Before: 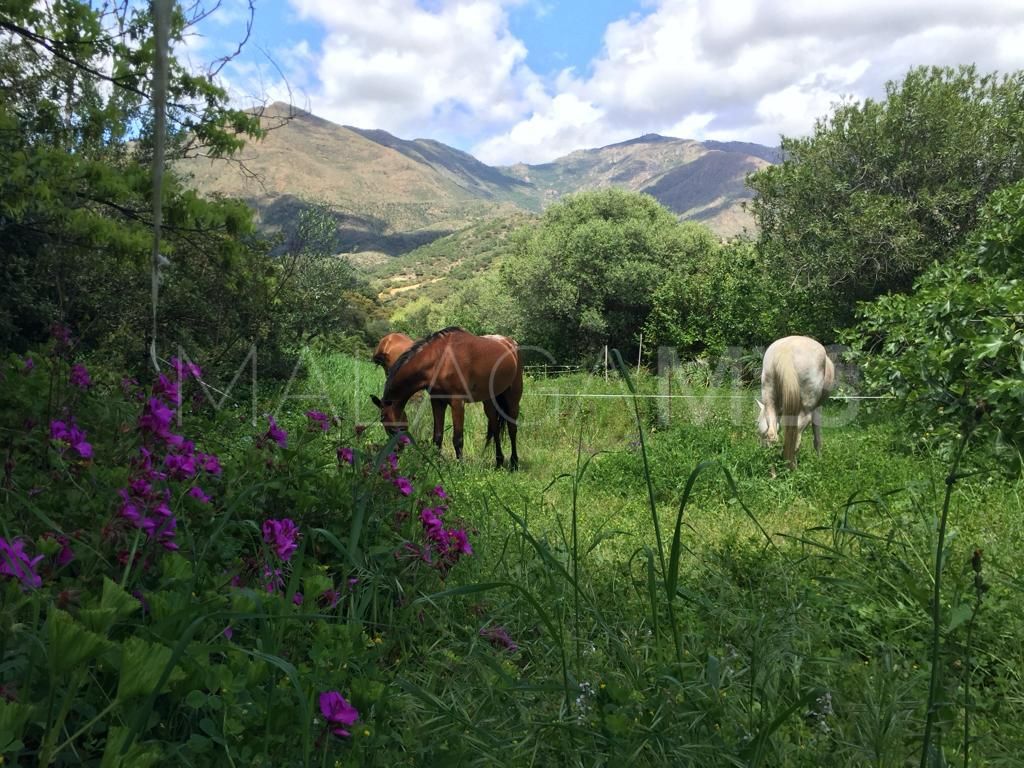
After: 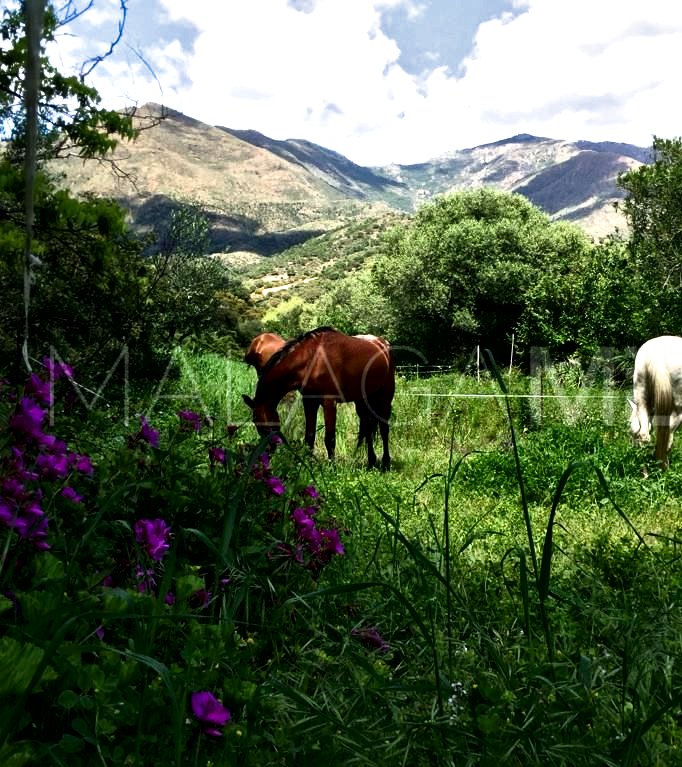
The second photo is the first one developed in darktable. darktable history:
crop and rotate: left 12.563%, right 20.816%
local contrast: mode bilateral grid, contrast 50, coarseness 51, detail 150%, midtone range 0.2
contrast brightness saturation: brightness -0.249, saturation 0.2
filmic rgb: black relative exposure -9.05 EV, white relative exposure 2.31 EV, hardness 7.46
shadows and highlights: radius 336.36, shadows 28.05, soften with gaussian
exposure: exposure 0.371 EV, compensate highlight preservation false
